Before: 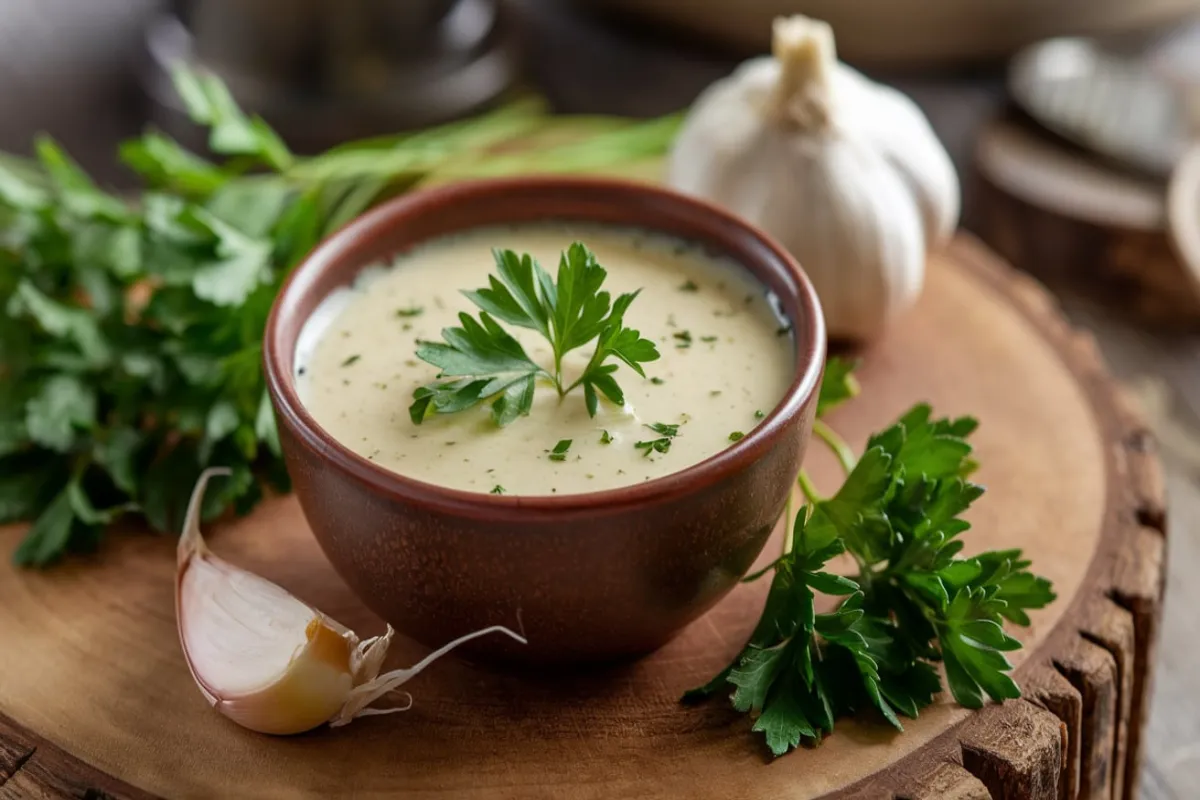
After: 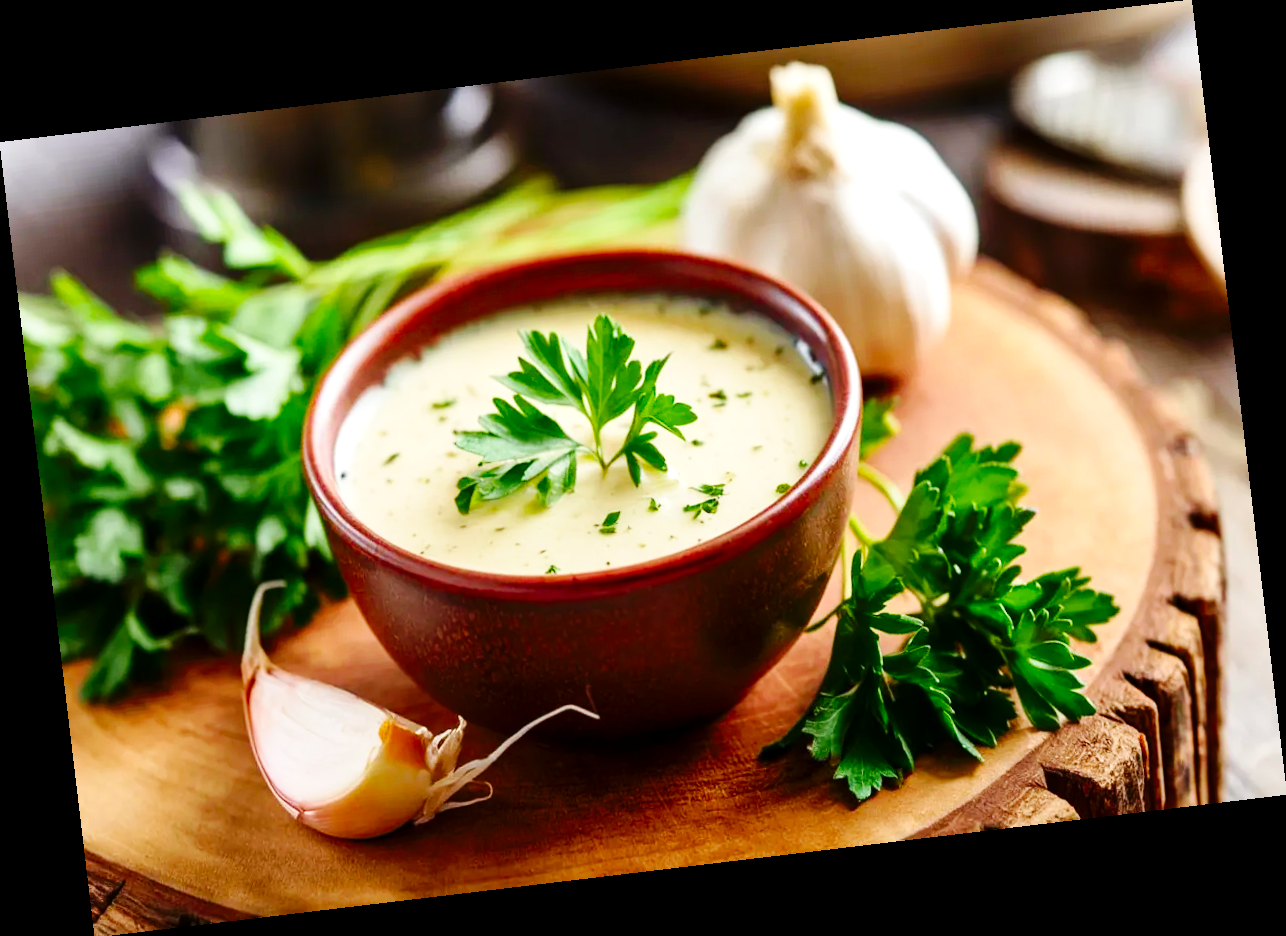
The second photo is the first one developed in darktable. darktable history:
contrast brightness saturation: contrast 0.08, saturation 0.2
color zones: curves: ch1 [(0, 0.523) (0.143, 0.545) (0.286, 0.52) (0.429, 0.506) (0.571, 0.503) (0.714, 0.503) (0.857, 0.508) (1, 0.523)]
exposure: black level correction 0.001, exposure 0.5 EV, compensate exposure bias true, compensate highlight preservation false
base curve: curves: ch0 [(0, 0) (0.036, 0.025) (0.121, 0.166) (0.206, 0.329) (0.605, 0.79) (1, 1)], preserve colors none
rotate and perspective: rotation -6.83°, automatic cropping off
